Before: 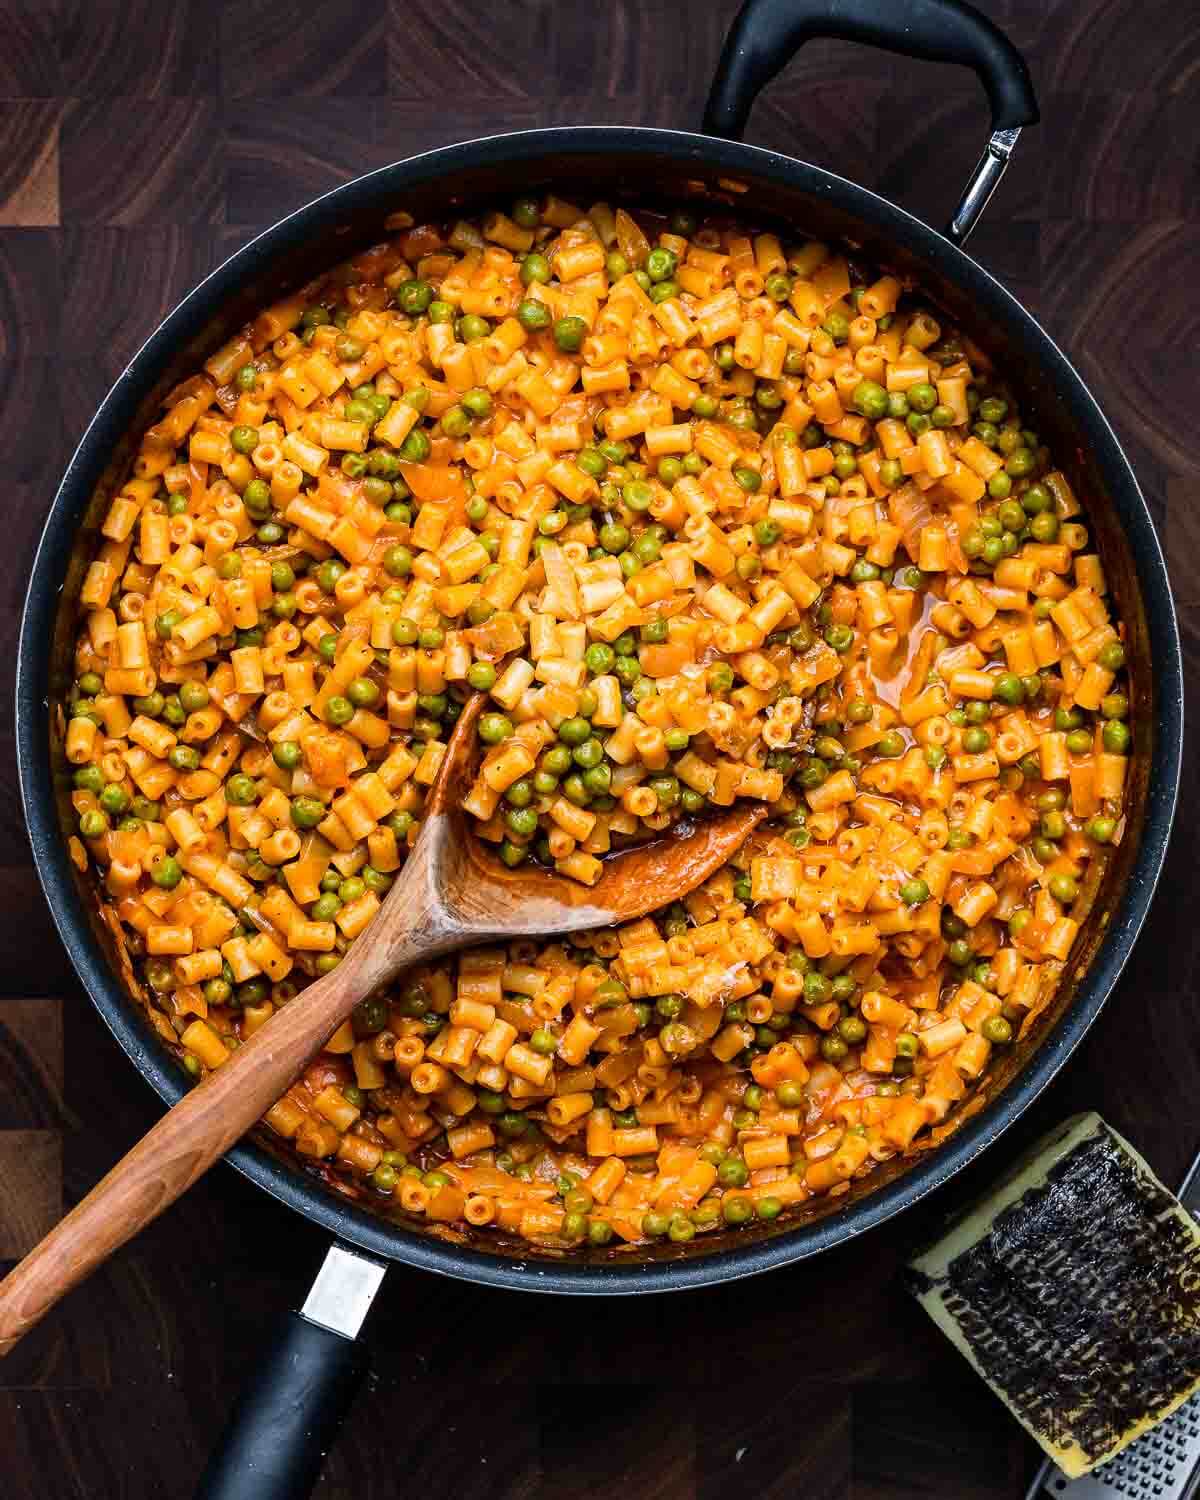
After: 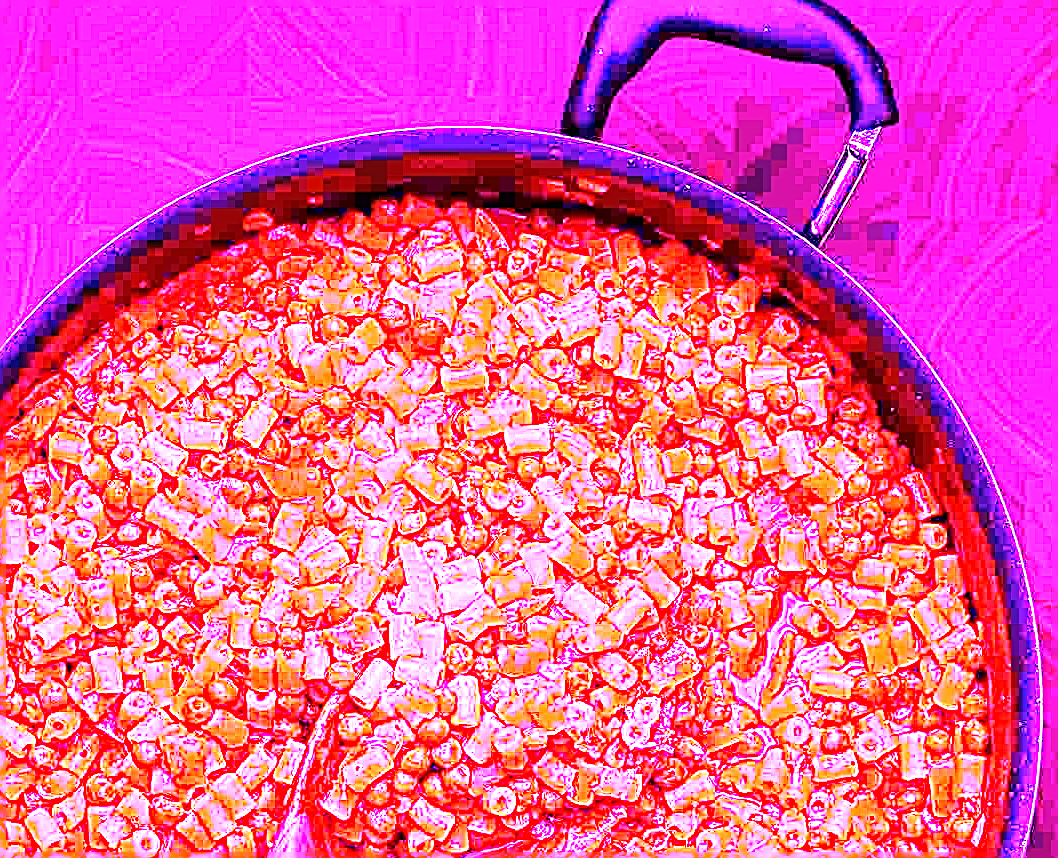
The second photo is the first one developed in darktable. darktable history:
crop and rotate: left 11.812%, bottom 42.776%
sharpen: radius 2.167, amount 0.381, threshold 0
white balance: red 8, blue 8
